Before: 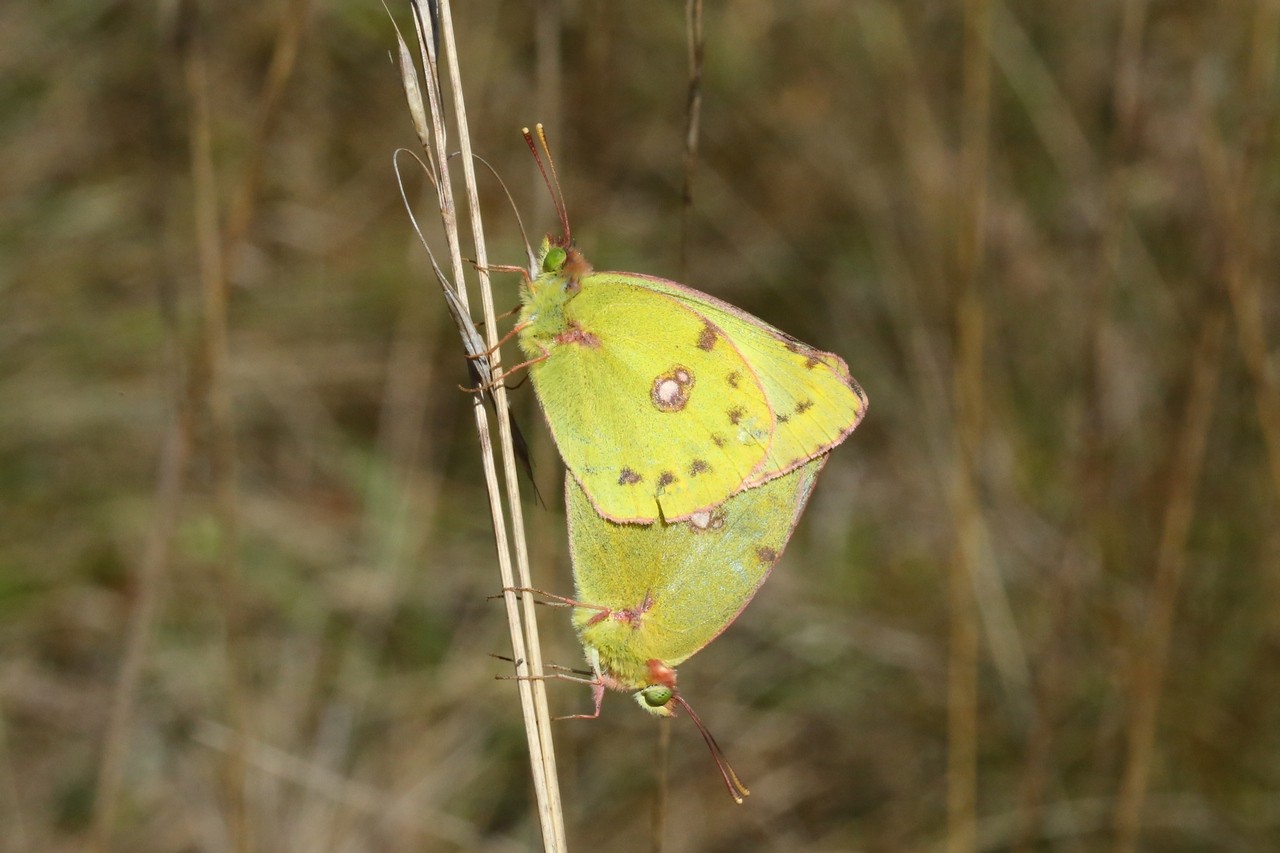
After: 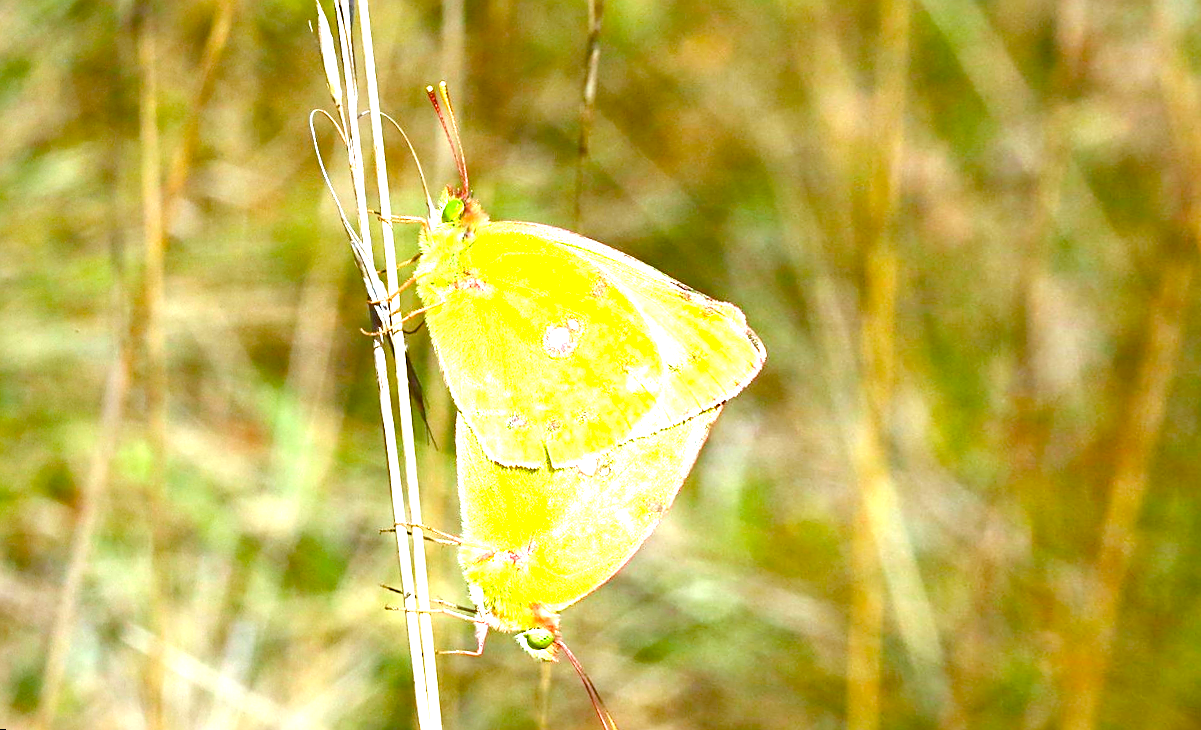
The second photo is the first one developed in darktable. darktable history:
white balance: red 0.924, blue 1.095
exposure: black level correction 0, exposure 1.55 EV, compensate exposure bias true, compensate highlight preservation false
crop: right 4.126%, bottom 0.031%
rotate and perspective: rotation 1.69°, lens shift (vertical) -0.023, lens shift (horizontal) -0.291, crop left 0.025, crop right 0.988, crop top 0.092, crop bottom 0.842
sharpen: on, module defaults
contrast brightness saturation: contrast 0.09, saturation 0.28
color balance rgb: linear chroma grading › shadows -2.2%, linear chroma grading › highlights -15%, linear chroma grading › global chroma -10%, linear chroma grading › mid-tones -10%, perceptual saturation grading › global saturation 45%, perceptual saturation grading › highlights -50%, perceptual saturation grading › shadows 30%, perceptual brilliance grading › global brilliance 18%, global vibrance 45%
